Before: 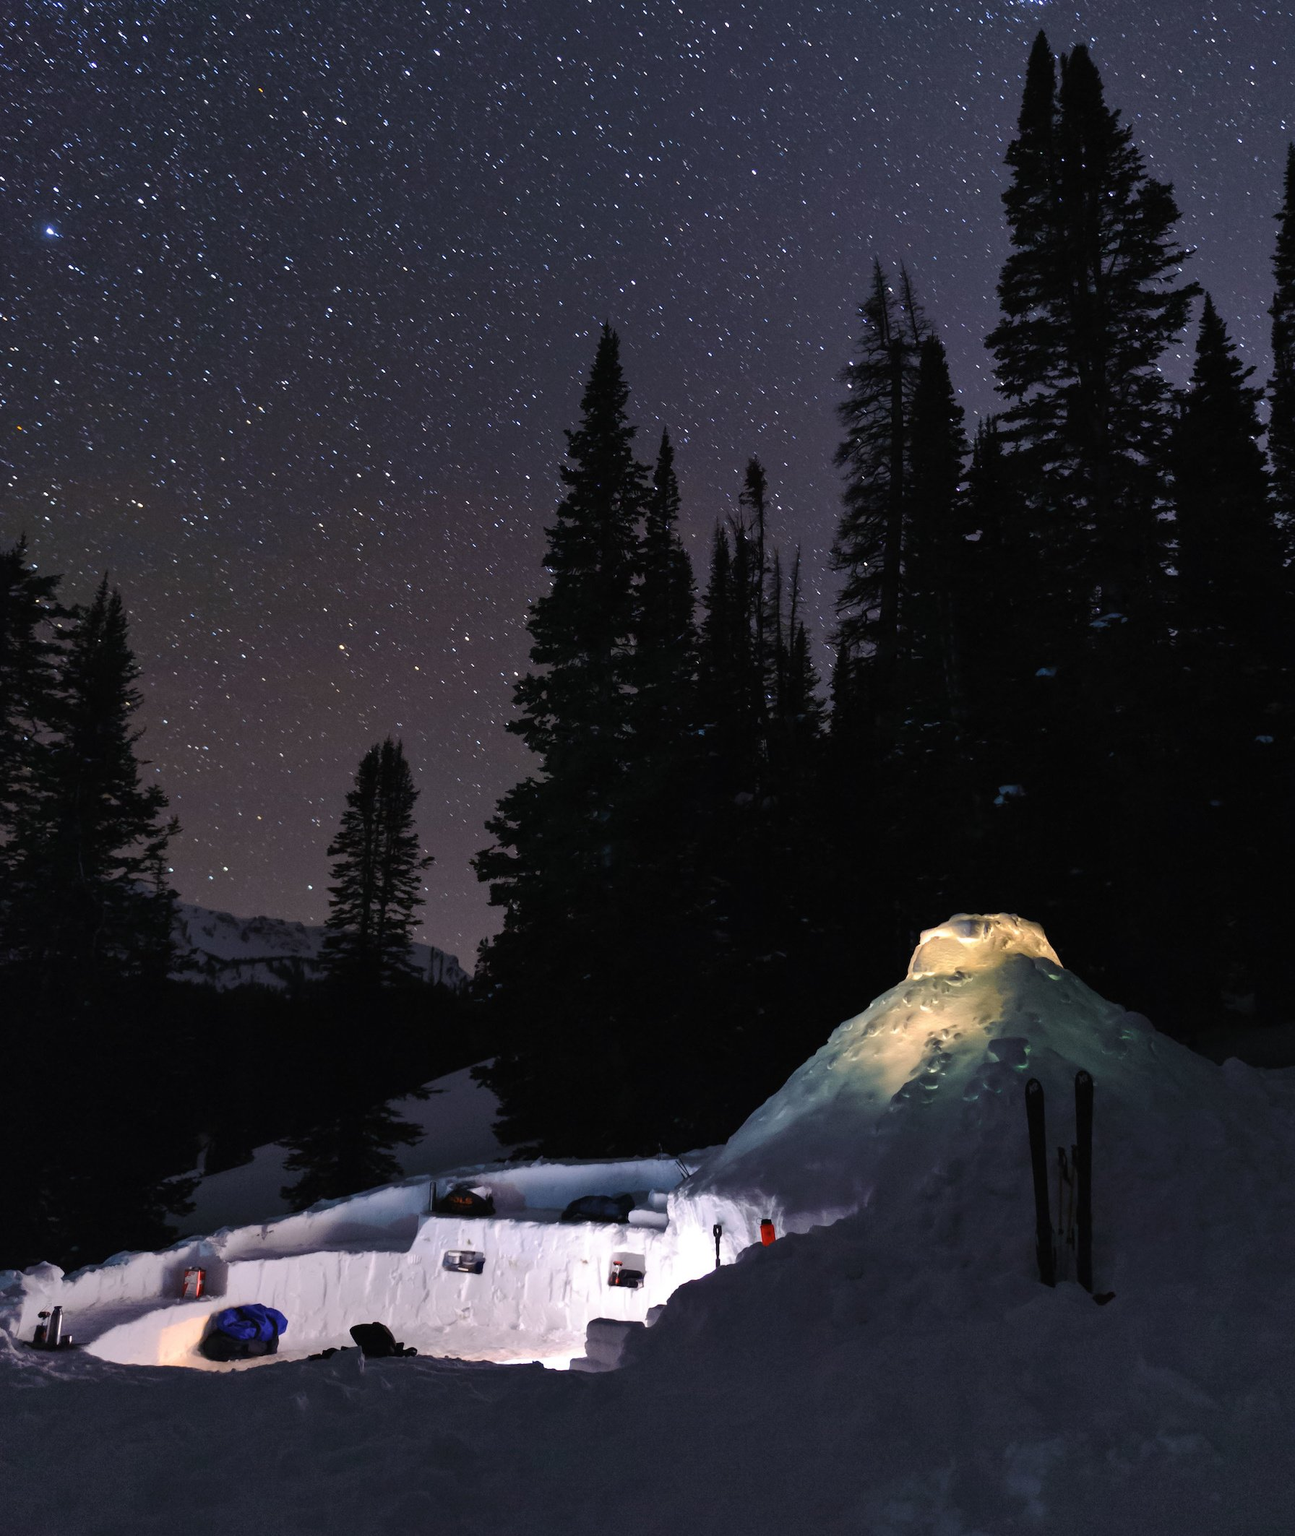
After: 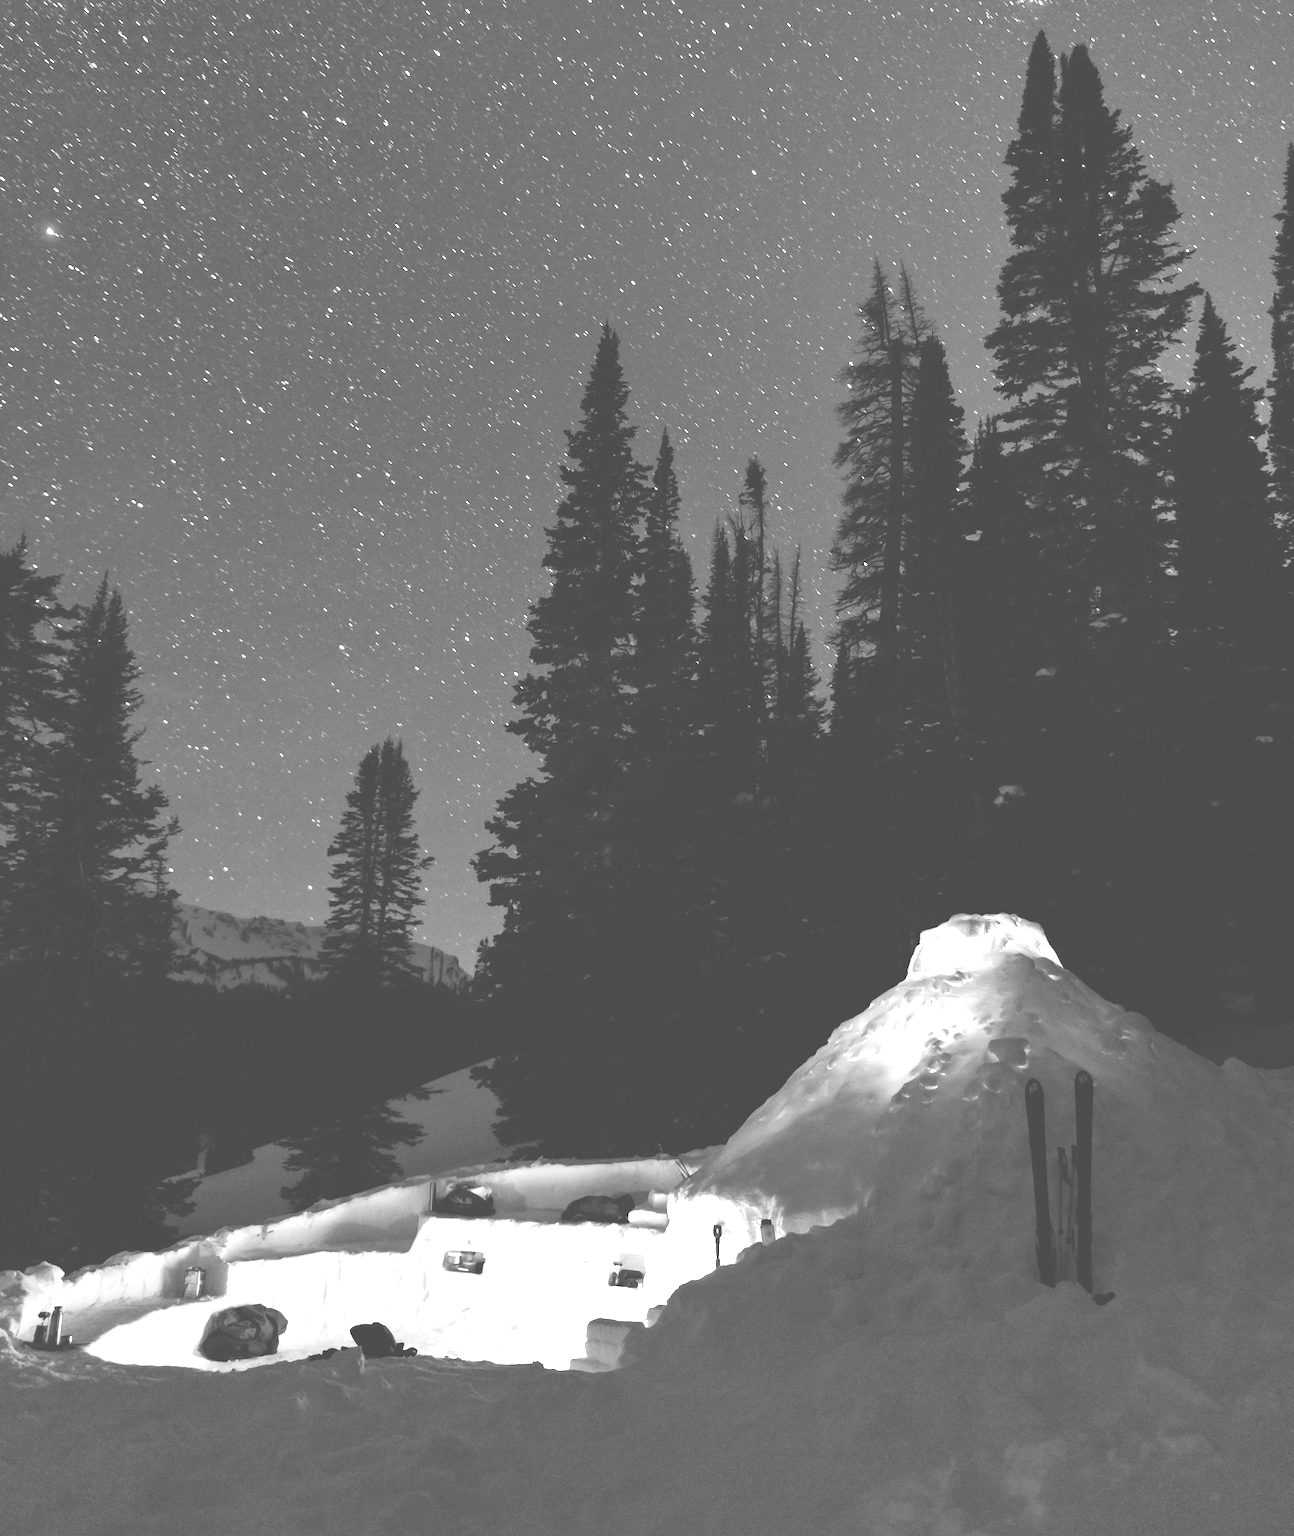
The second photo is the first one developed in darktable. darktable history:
color balance: output saturation 110%
colorize: hue 36°, source mix 100%
monochrome: a -6.99, b 35.61, size 1.4
